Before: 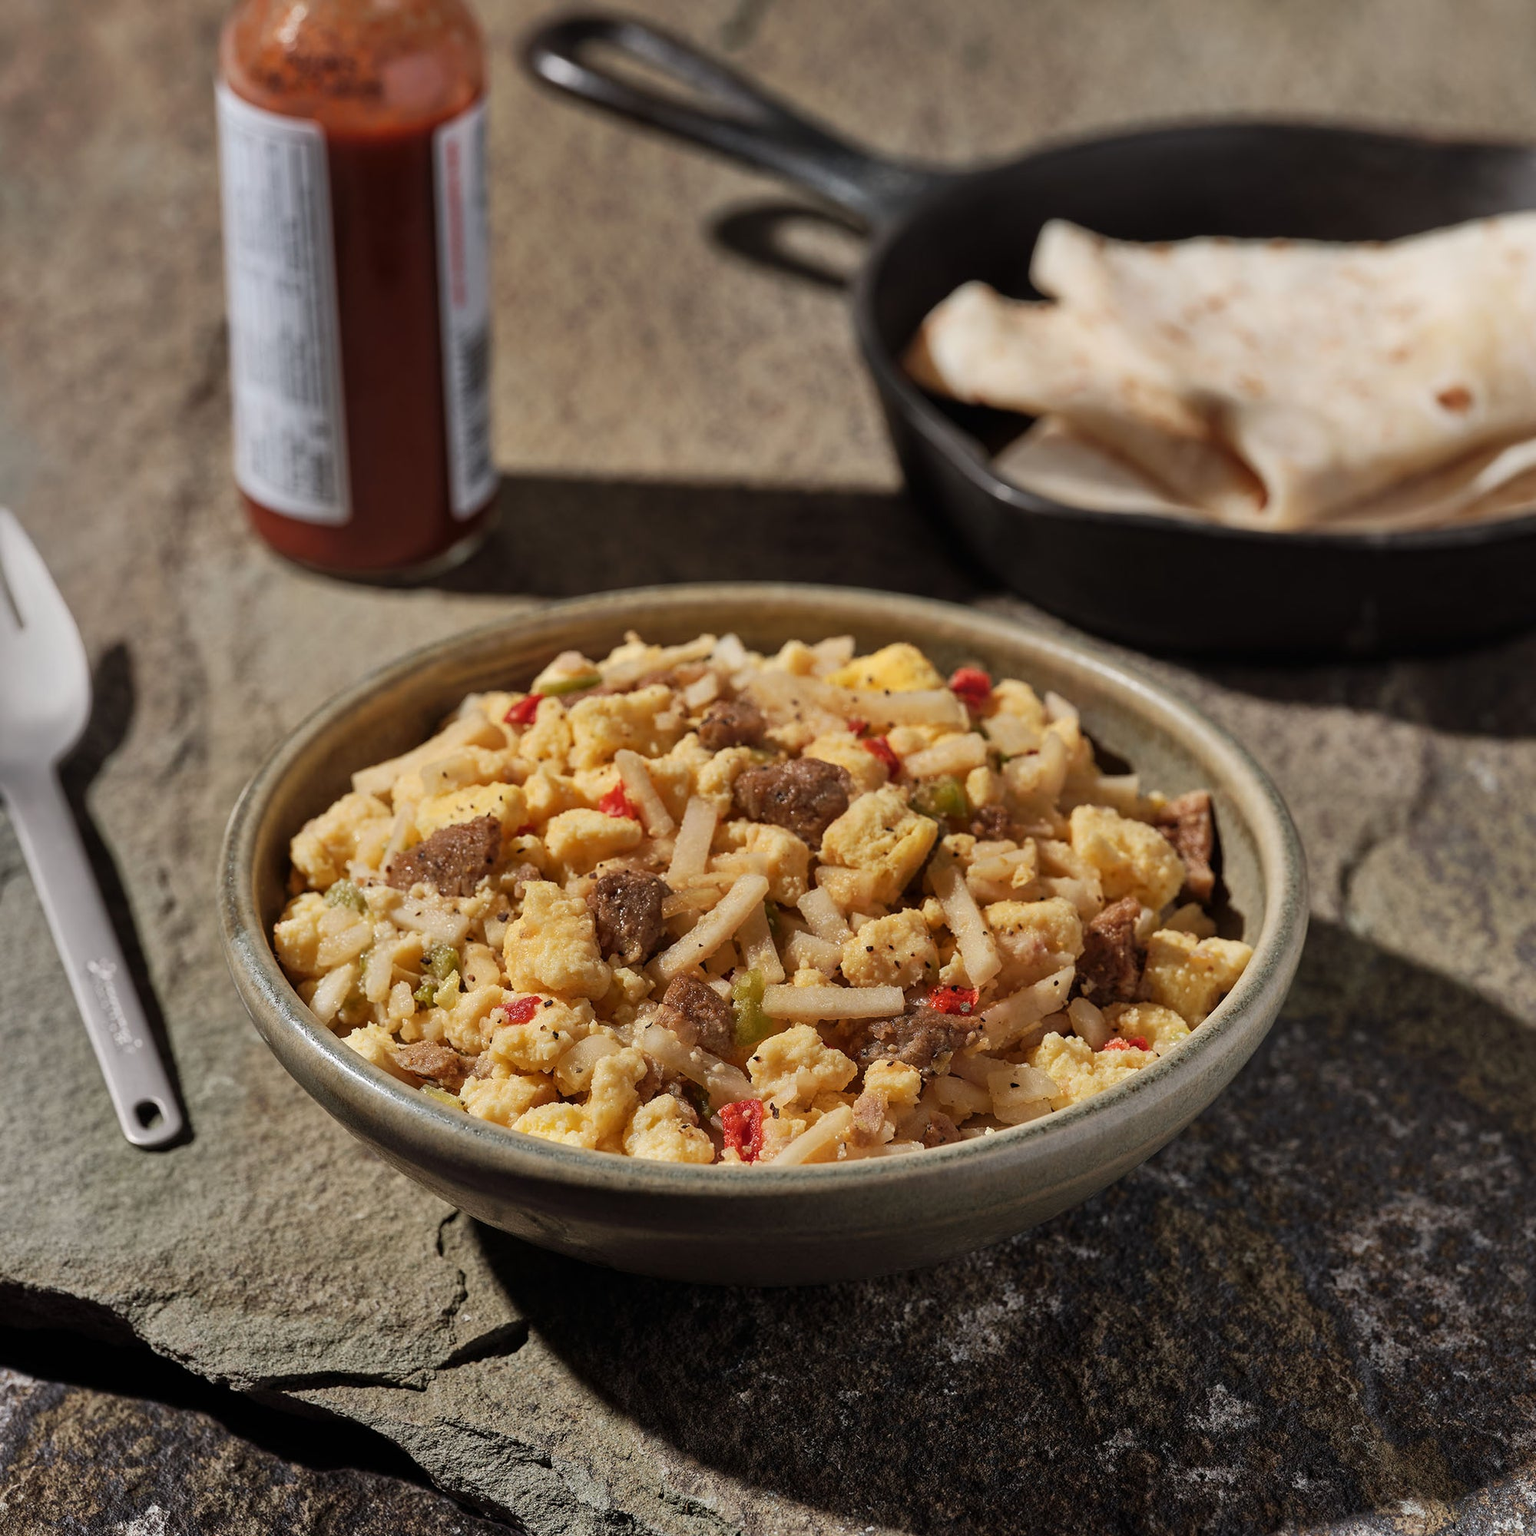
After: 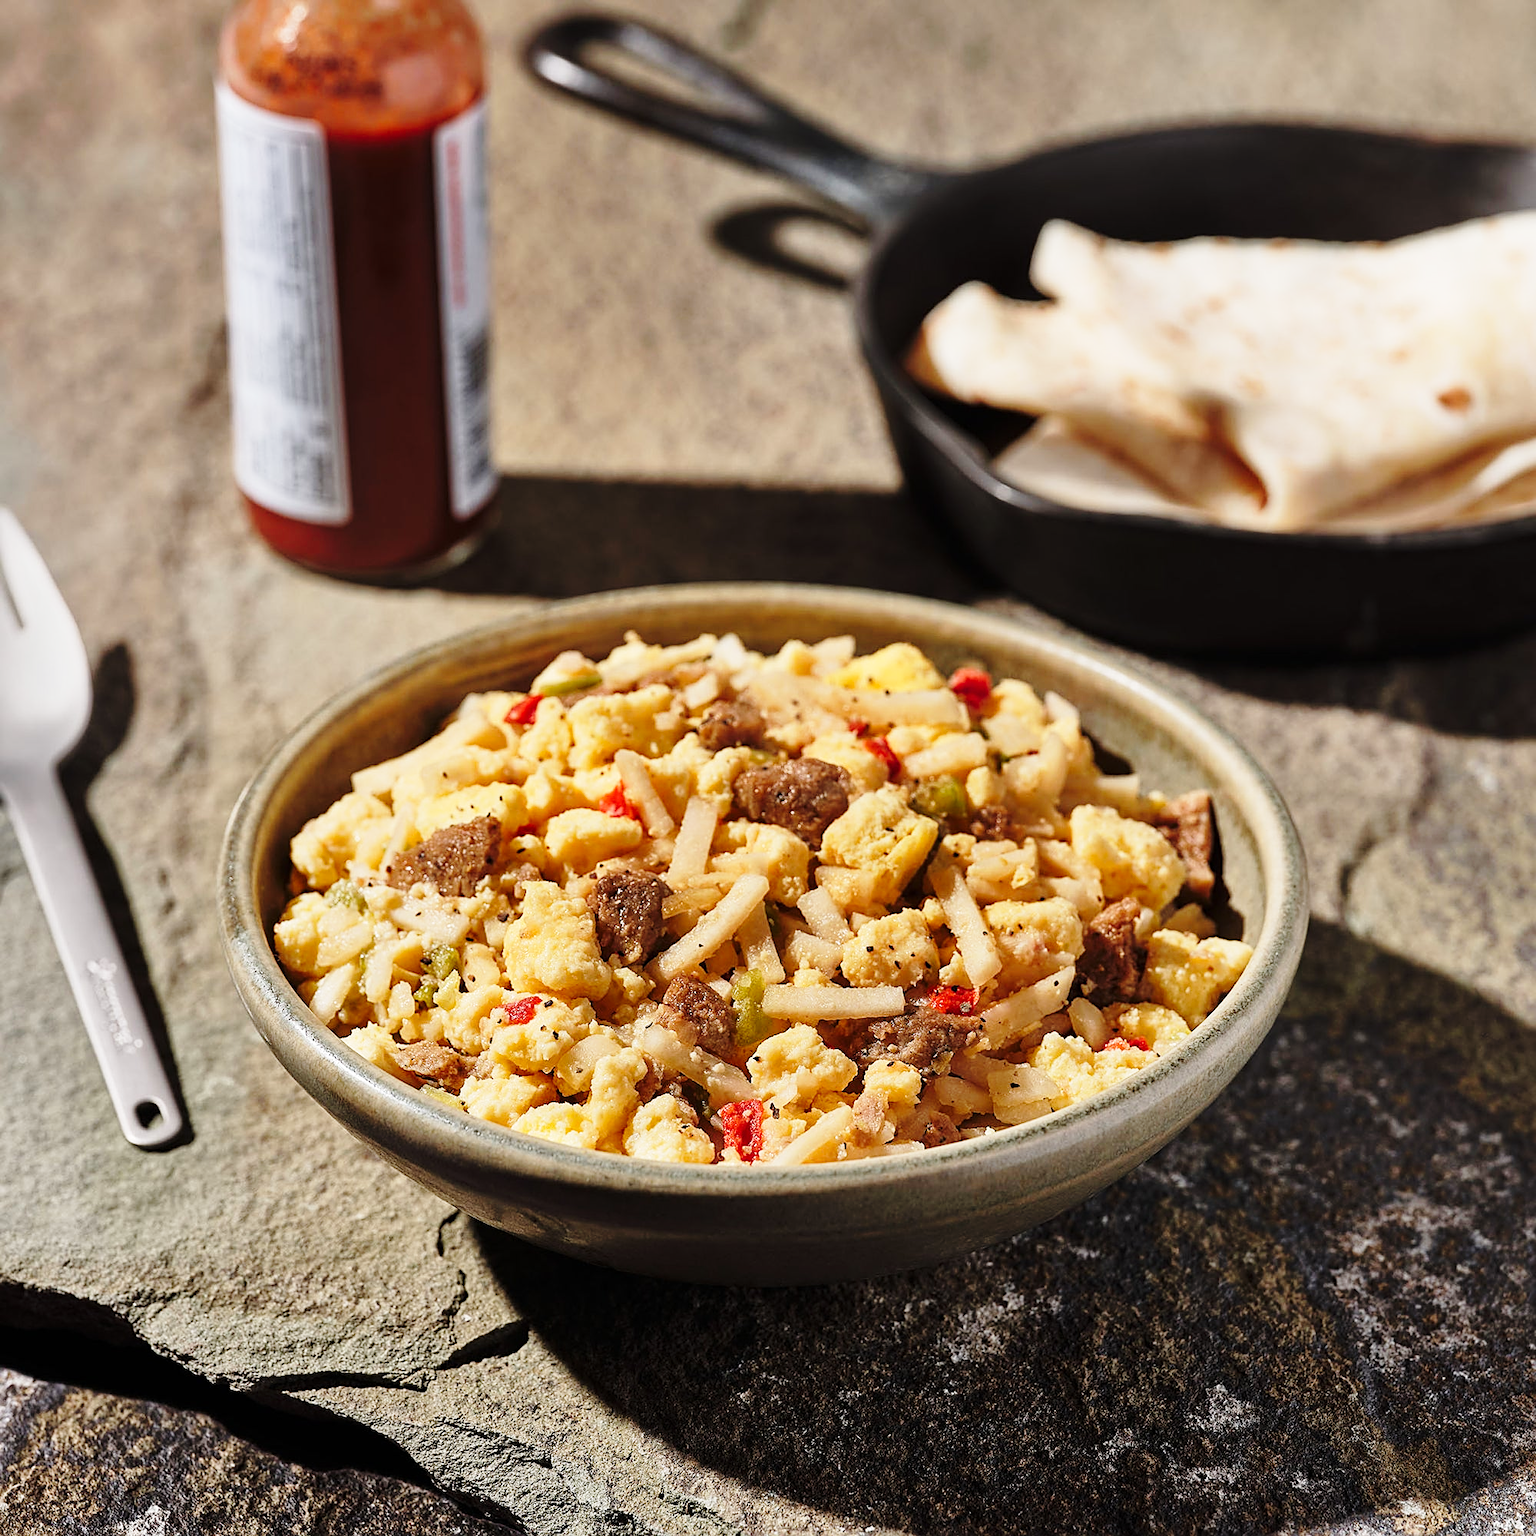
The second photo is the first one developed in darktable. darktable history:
base curve: curves: ch0 [(0, 0) (0.028, 0.03) (0.121, 0.232) (0.46, 0.748) (0.859, 0.968) (1, 1)], preserve colors none
sharpen: on, module defaults
tone curve: curves: ch0 [(0, 0) (0.003, 0.003) (0.011, 0.011) (0.025, 0.025) (0.044, 0.044) (0.069, 0.069) (0.1, 0.099) (0.136, 0.135) (0.177, 0.176) (0.224, 0.223) (0.277, 0.275) (0.335, 0.333) (0.399, 0.396) (0.468, 0.465) (0.543, 0.545) (0.623, 0.625) (0.709, 0.71) (0.801, 0.801) (0.898, 0.898) (1, 1)], preserve colors none
